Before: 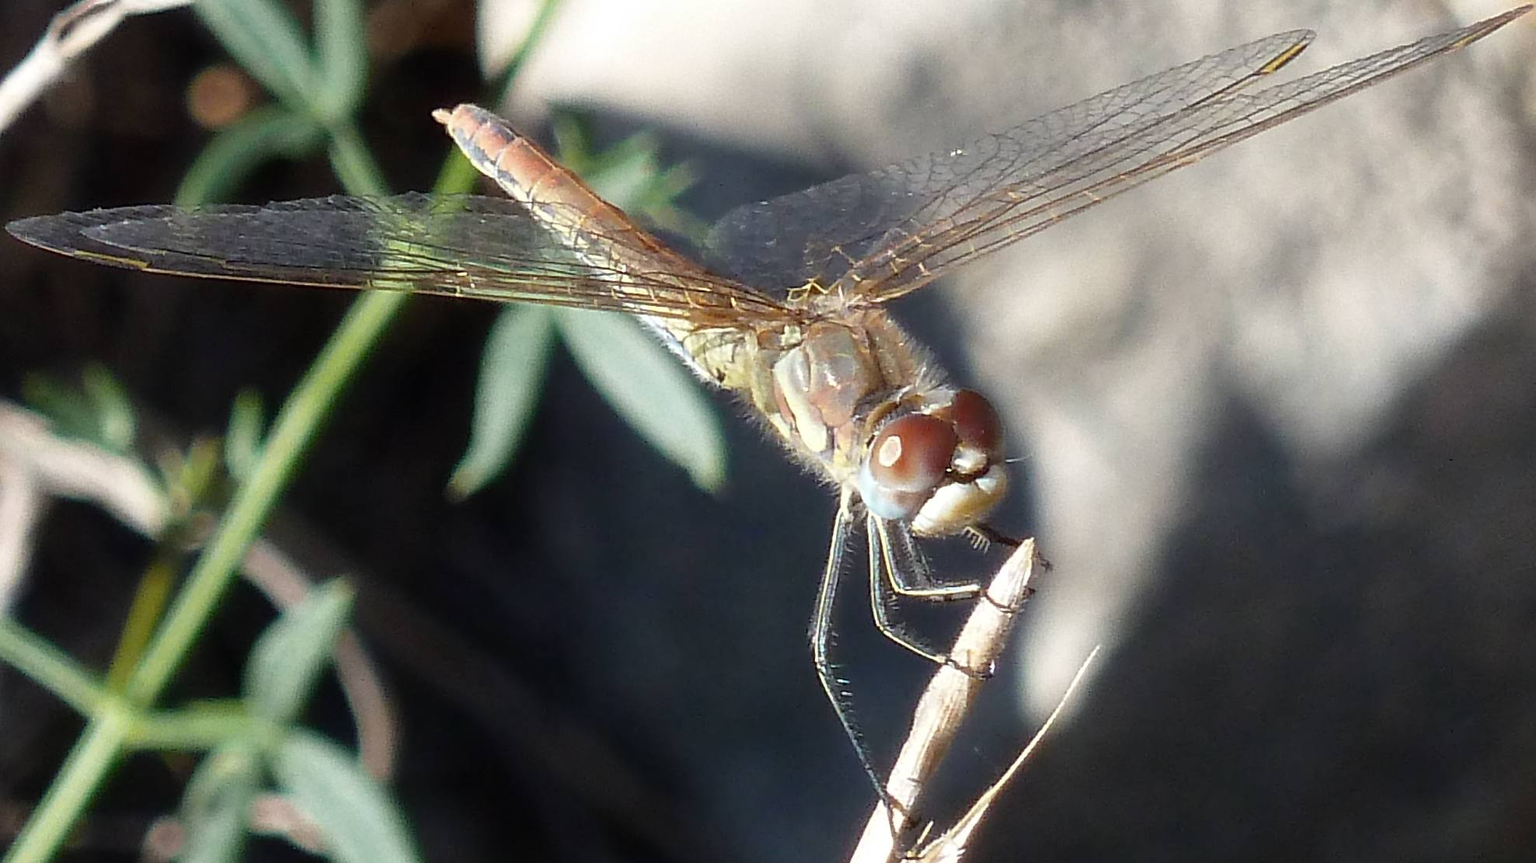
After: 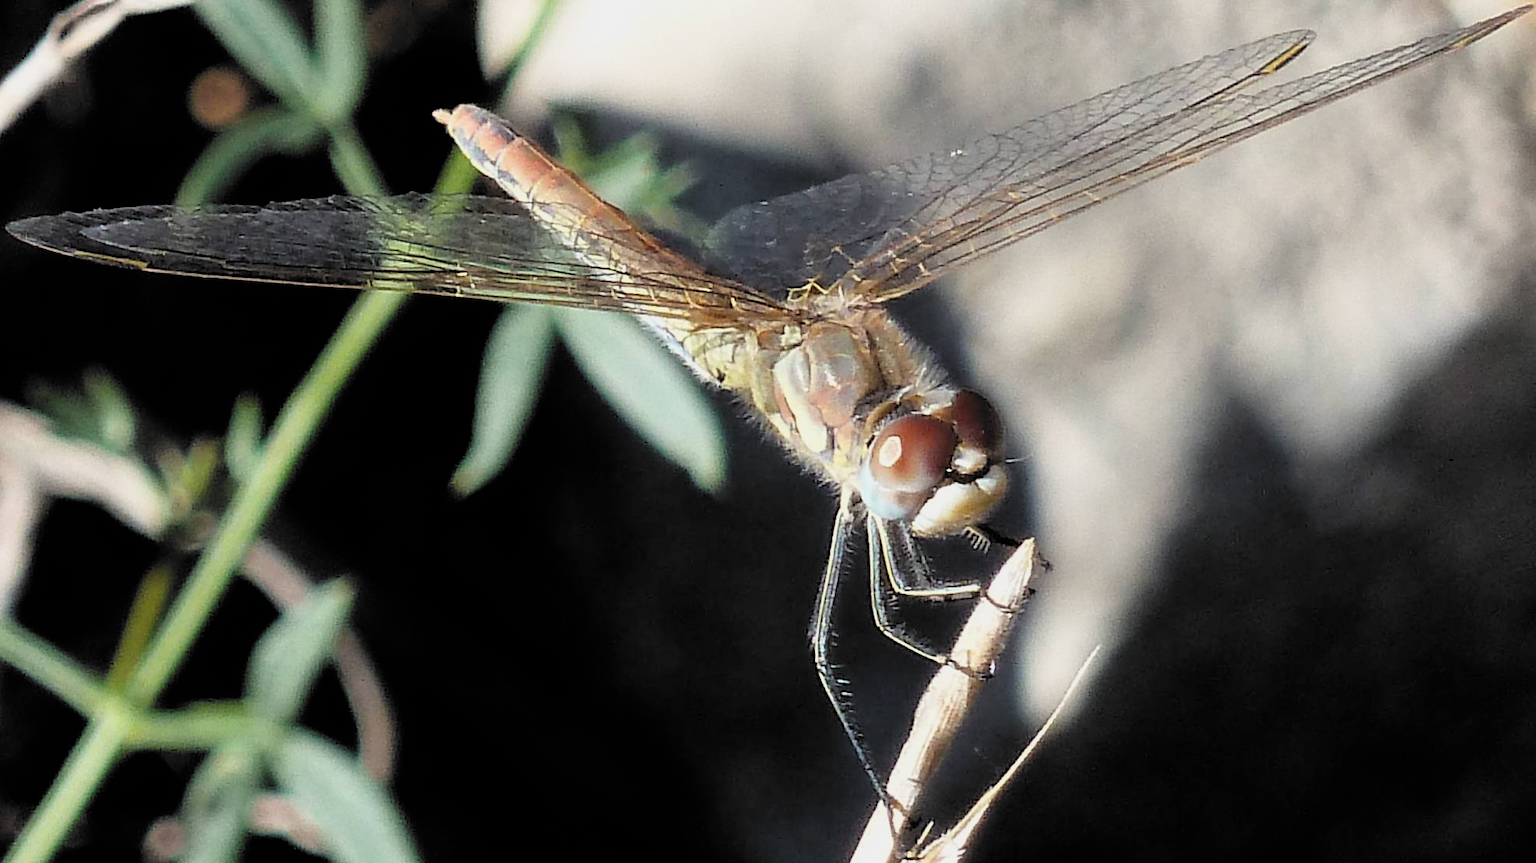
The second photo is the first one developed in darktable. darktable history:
filmic rgb: black relative exposure -5.03 EV, white relative exposure 3.19 EV, threshold 5.99 EV, hardness 3.48, contrast 1.185, highlights saturation mix -49.61%, color science v6 (2022), enable highlight reconstruction true
